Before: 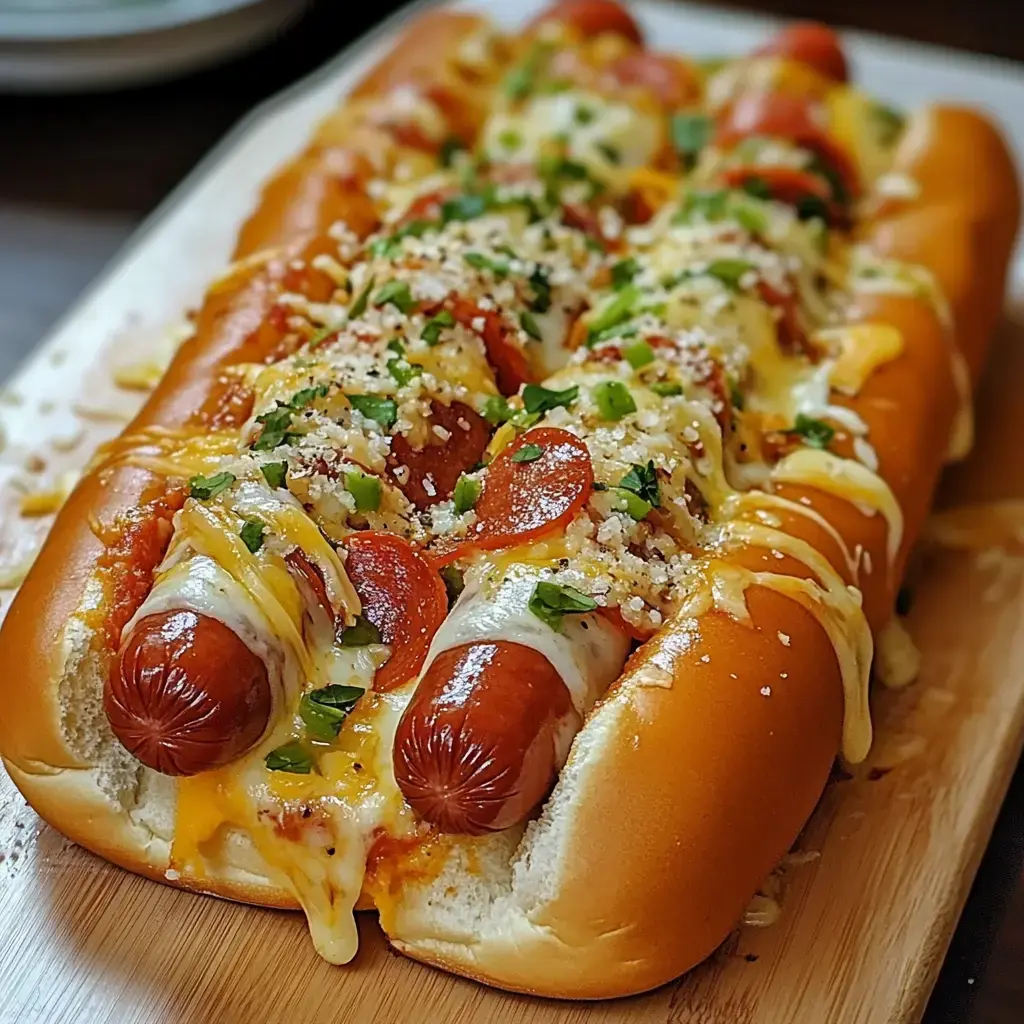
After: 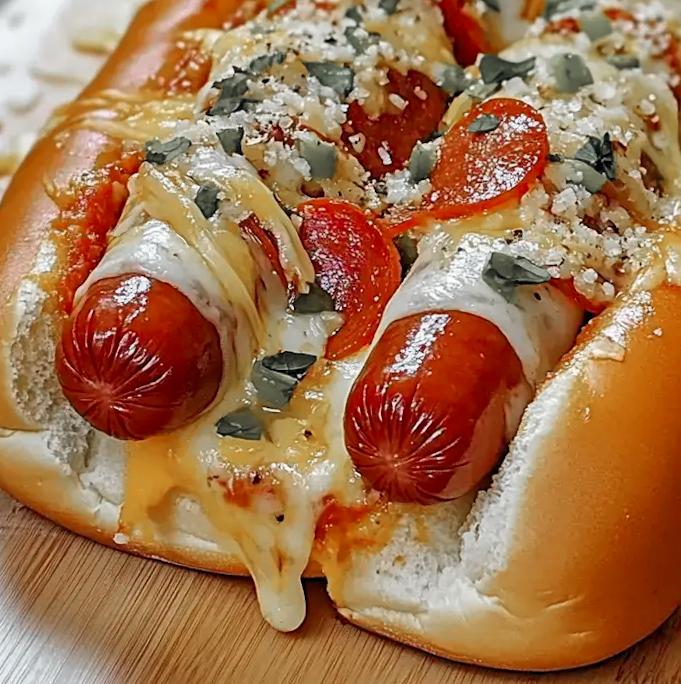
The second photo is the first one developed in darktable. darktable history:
tone equalizer: on, module defaults
color zones: curves: ch1 [(0, 0.638) (0.193, 0.442) (0.286, 0.15) (0.429, 0.14) (0.571, 0.142) (0.714, 0.154) (0.857, 0.175) (1, 0.638)]
levels: black 3.91%, levels [0.018, 0.493, 1]
crop and rotate: angle -1.01°, left 3.679%, top 31.991%, right 28.564%
